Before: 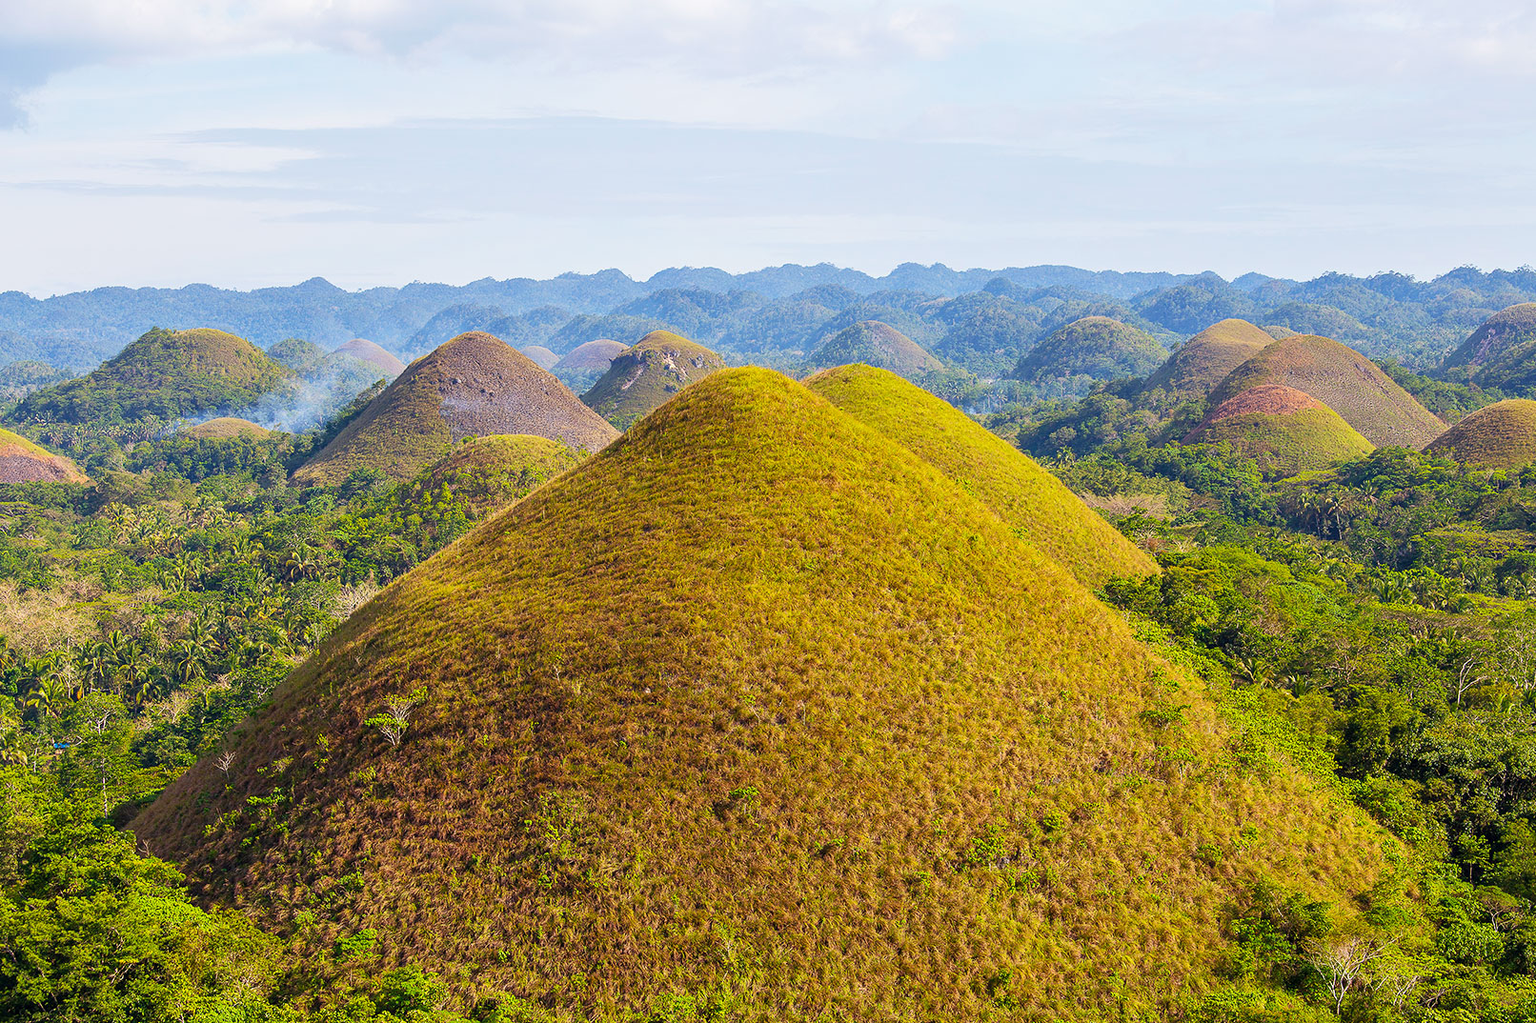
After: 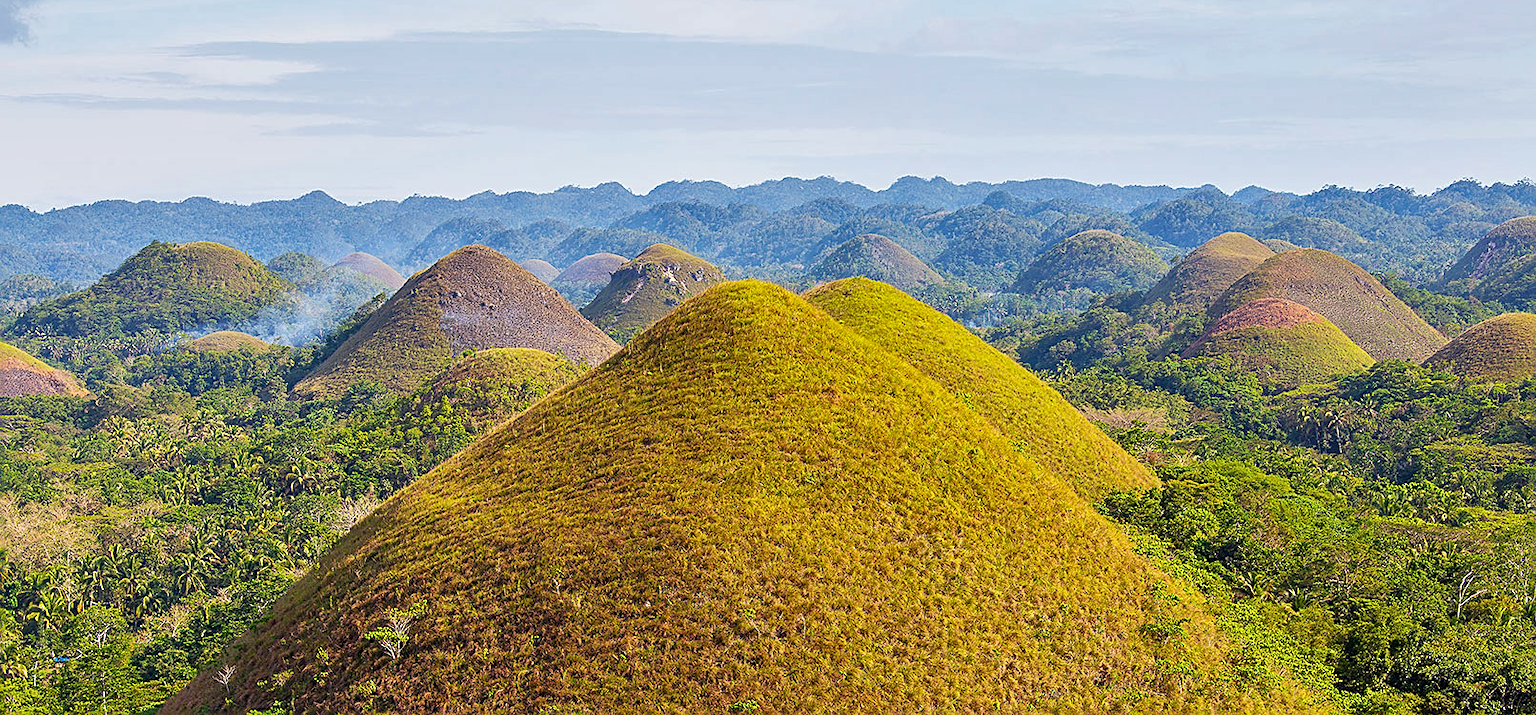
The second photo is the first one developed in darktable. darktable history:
shadows and highlights: soften with gaussian
sharpen: on, module defaults
crop and rotate: top 8.545%, bottom 21.518%
